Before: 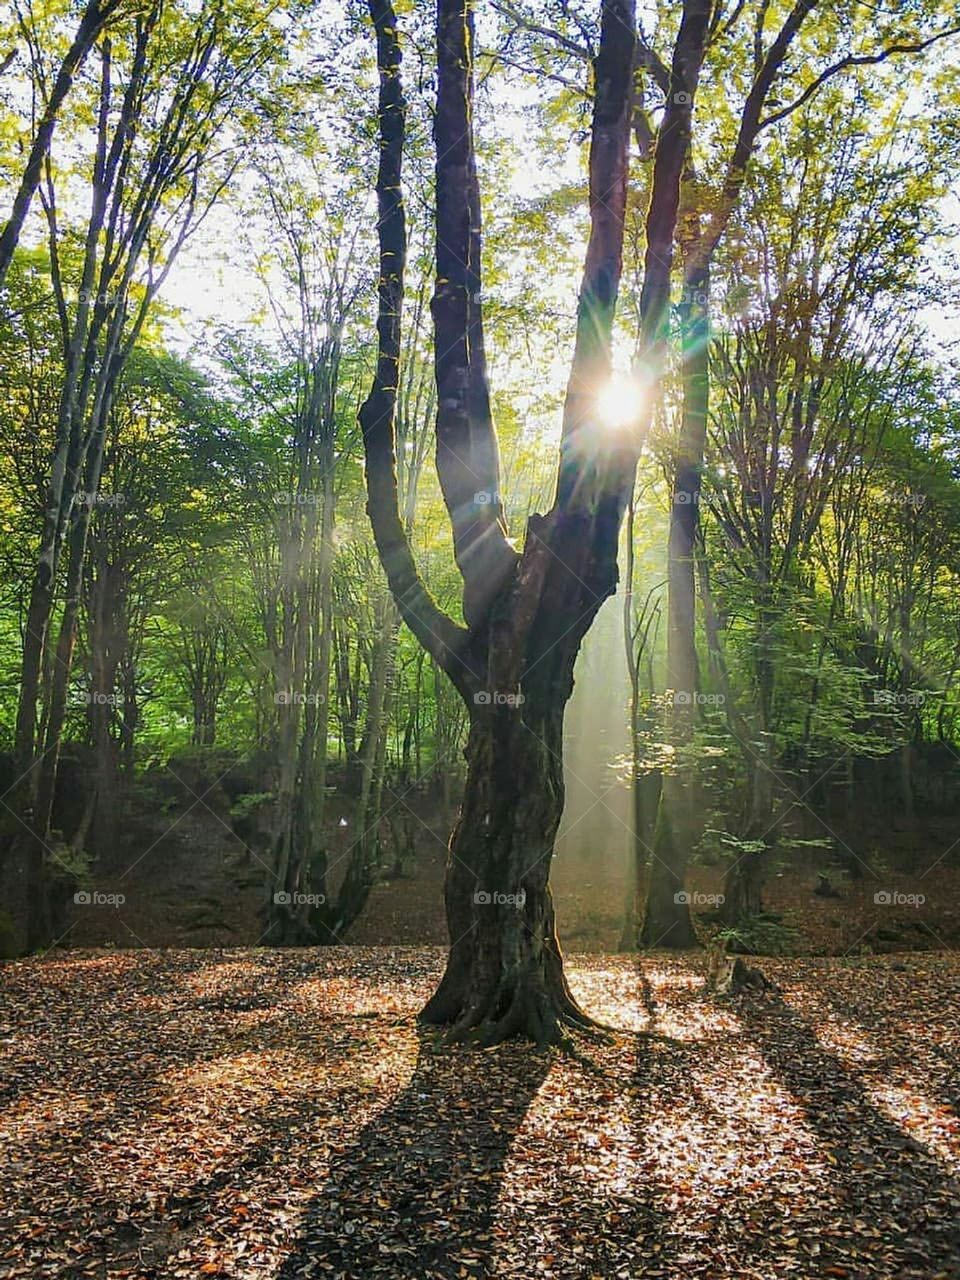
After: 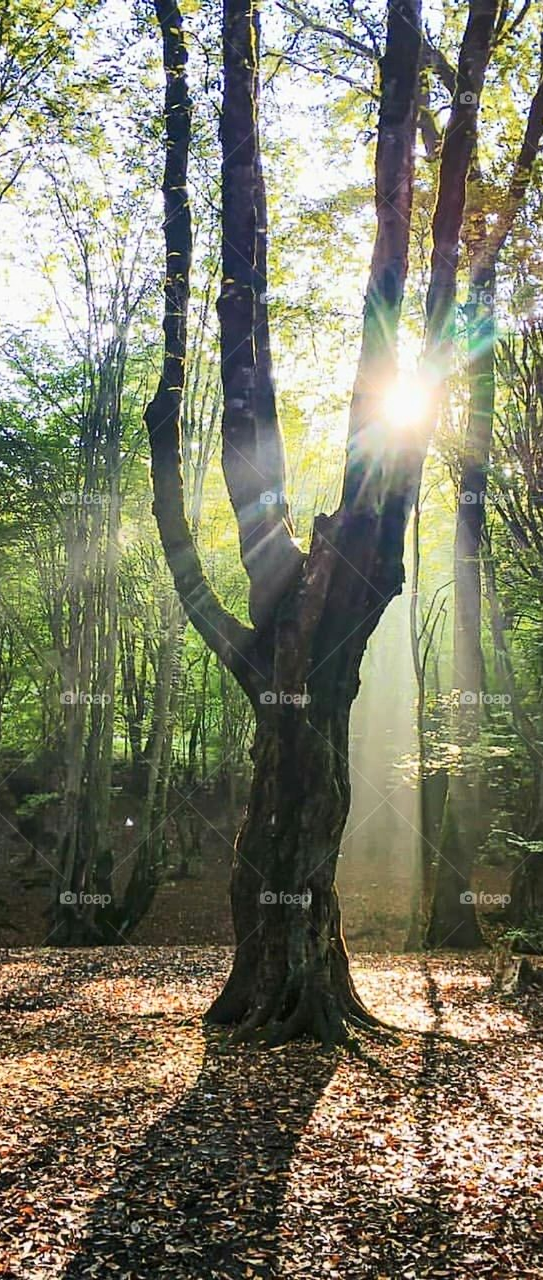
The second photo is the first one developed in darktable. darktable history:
crop and rotate: left 22.378%, right 21.032%
contrast brightness saturation: contrast 0.239, brightness 0.093
